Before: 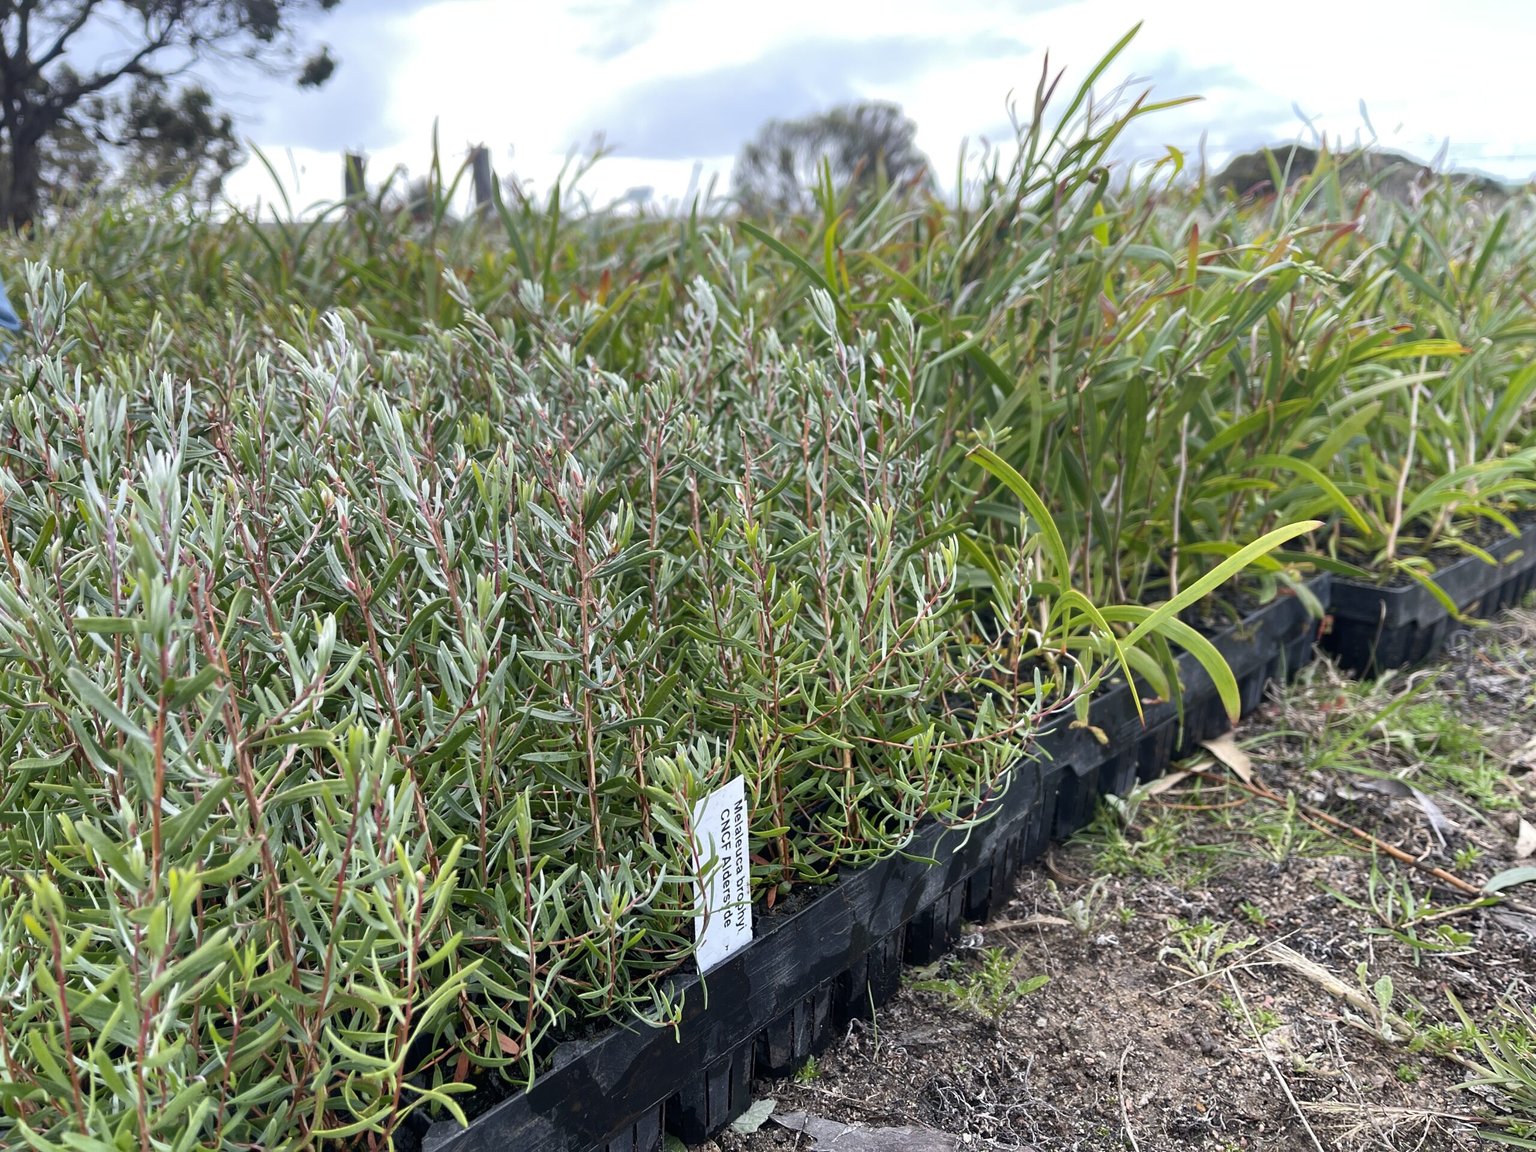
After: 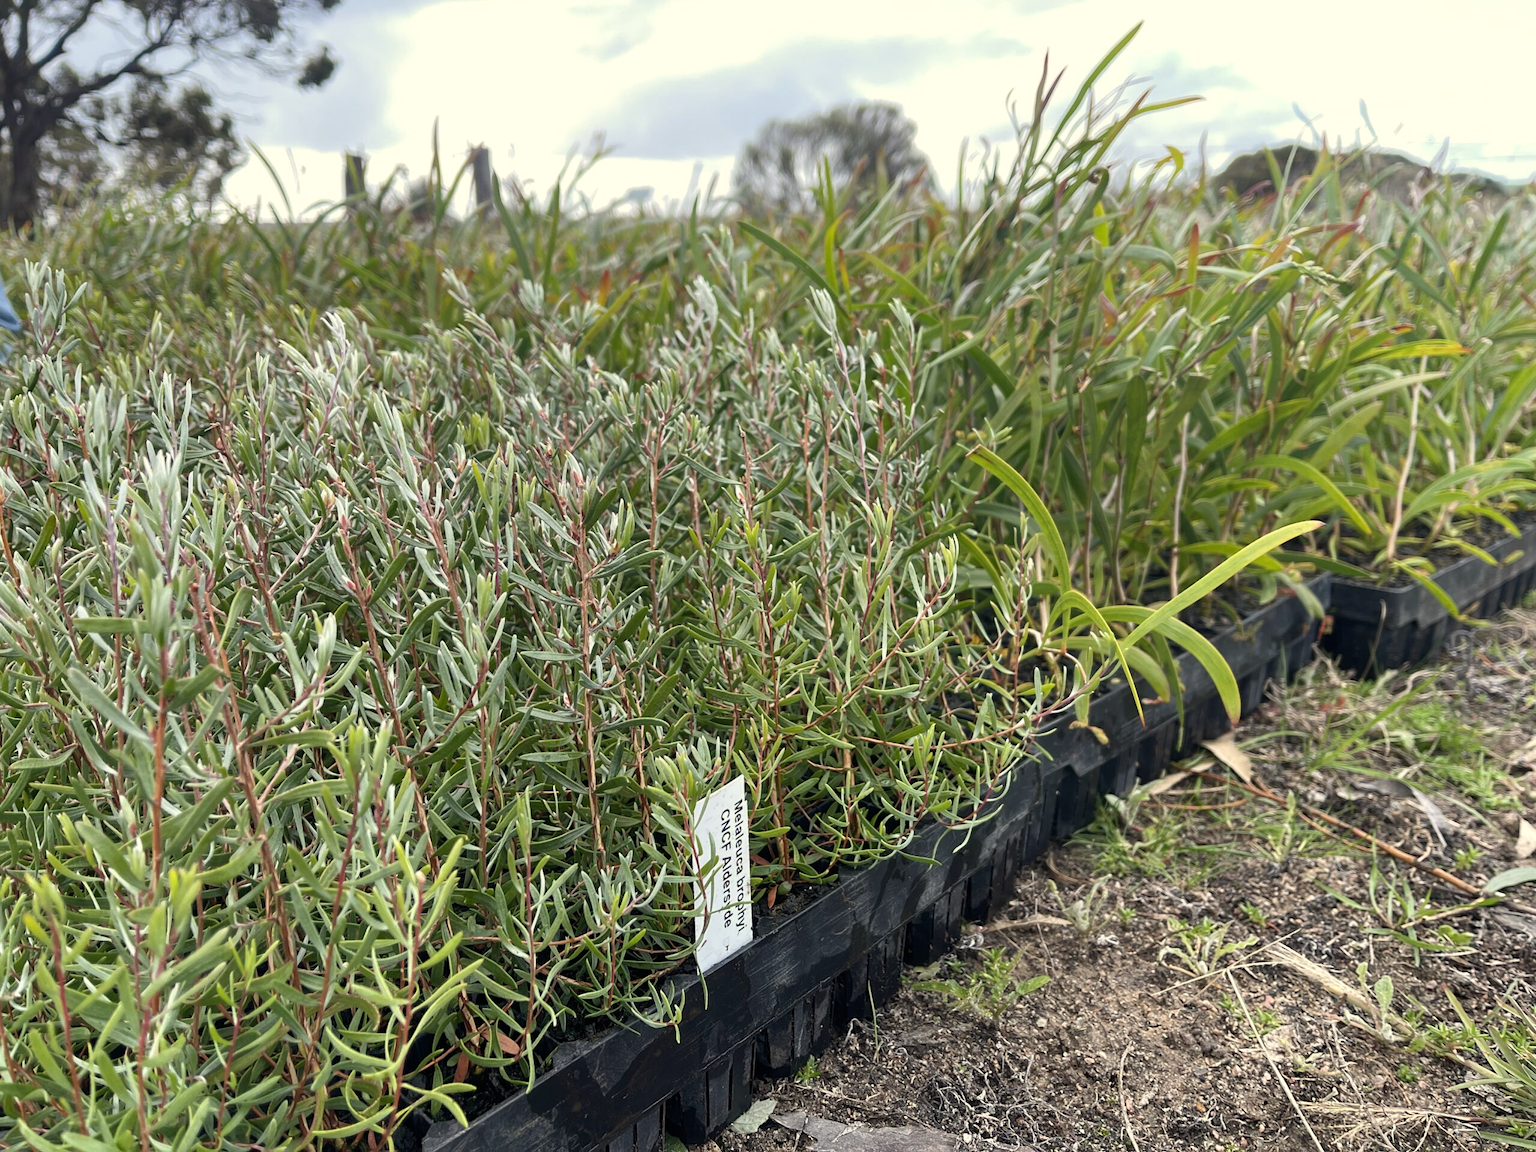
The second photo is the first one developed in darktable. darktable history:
white balance: red 1.029, blue 0.92
tone equalizer: -8 EV -0.55 EV
